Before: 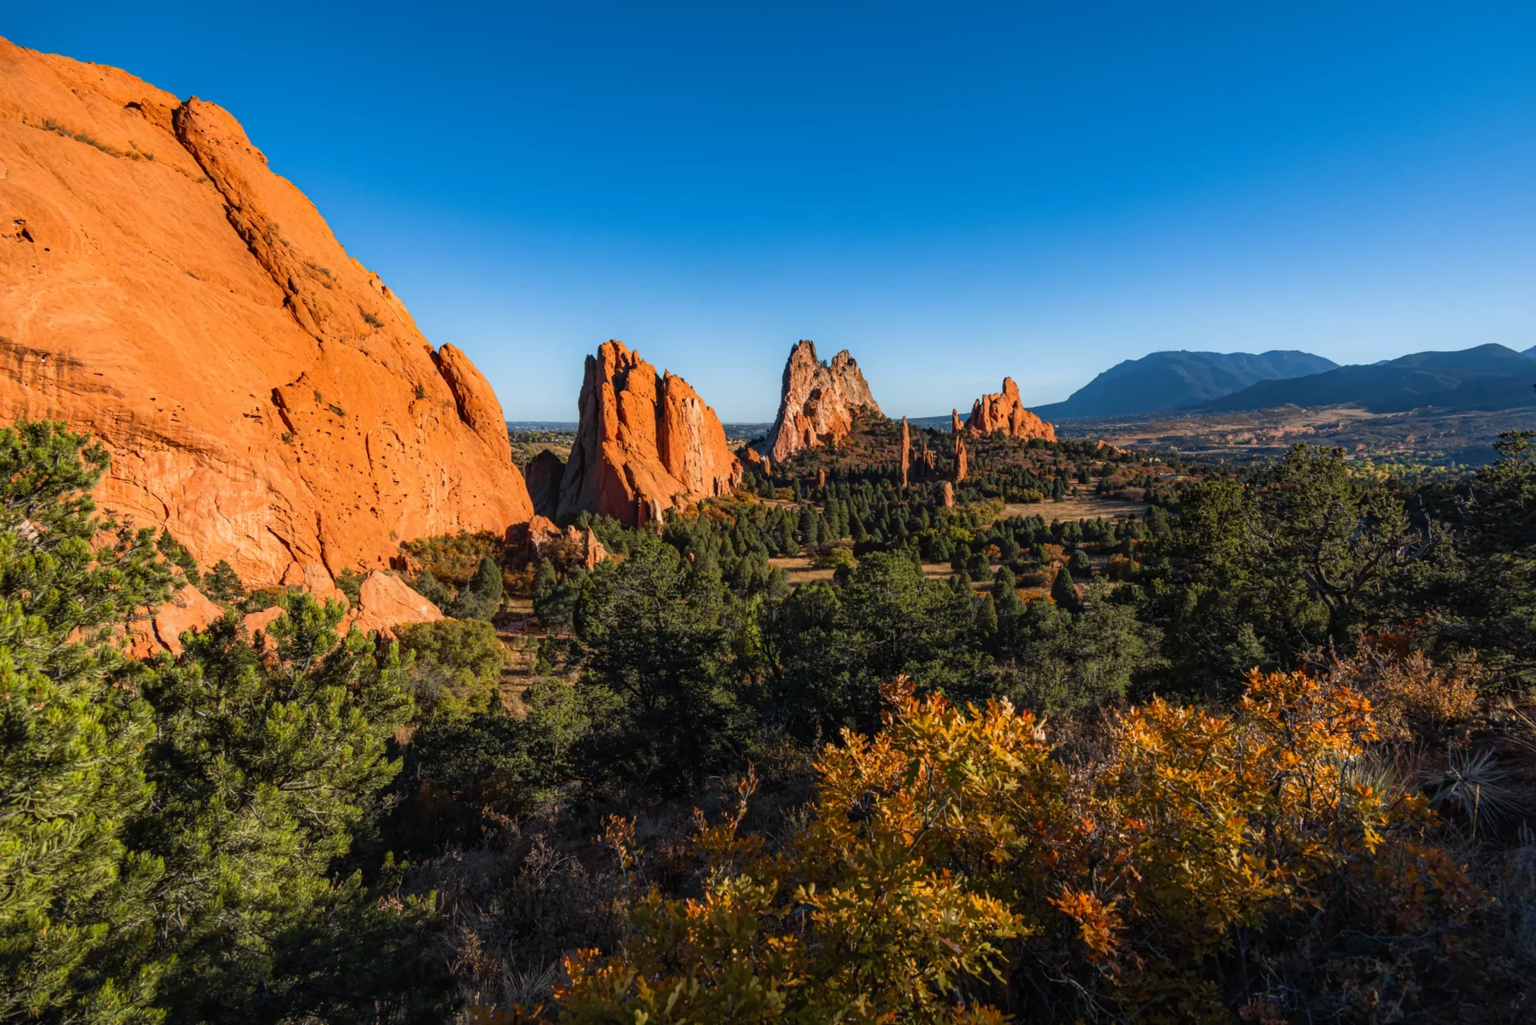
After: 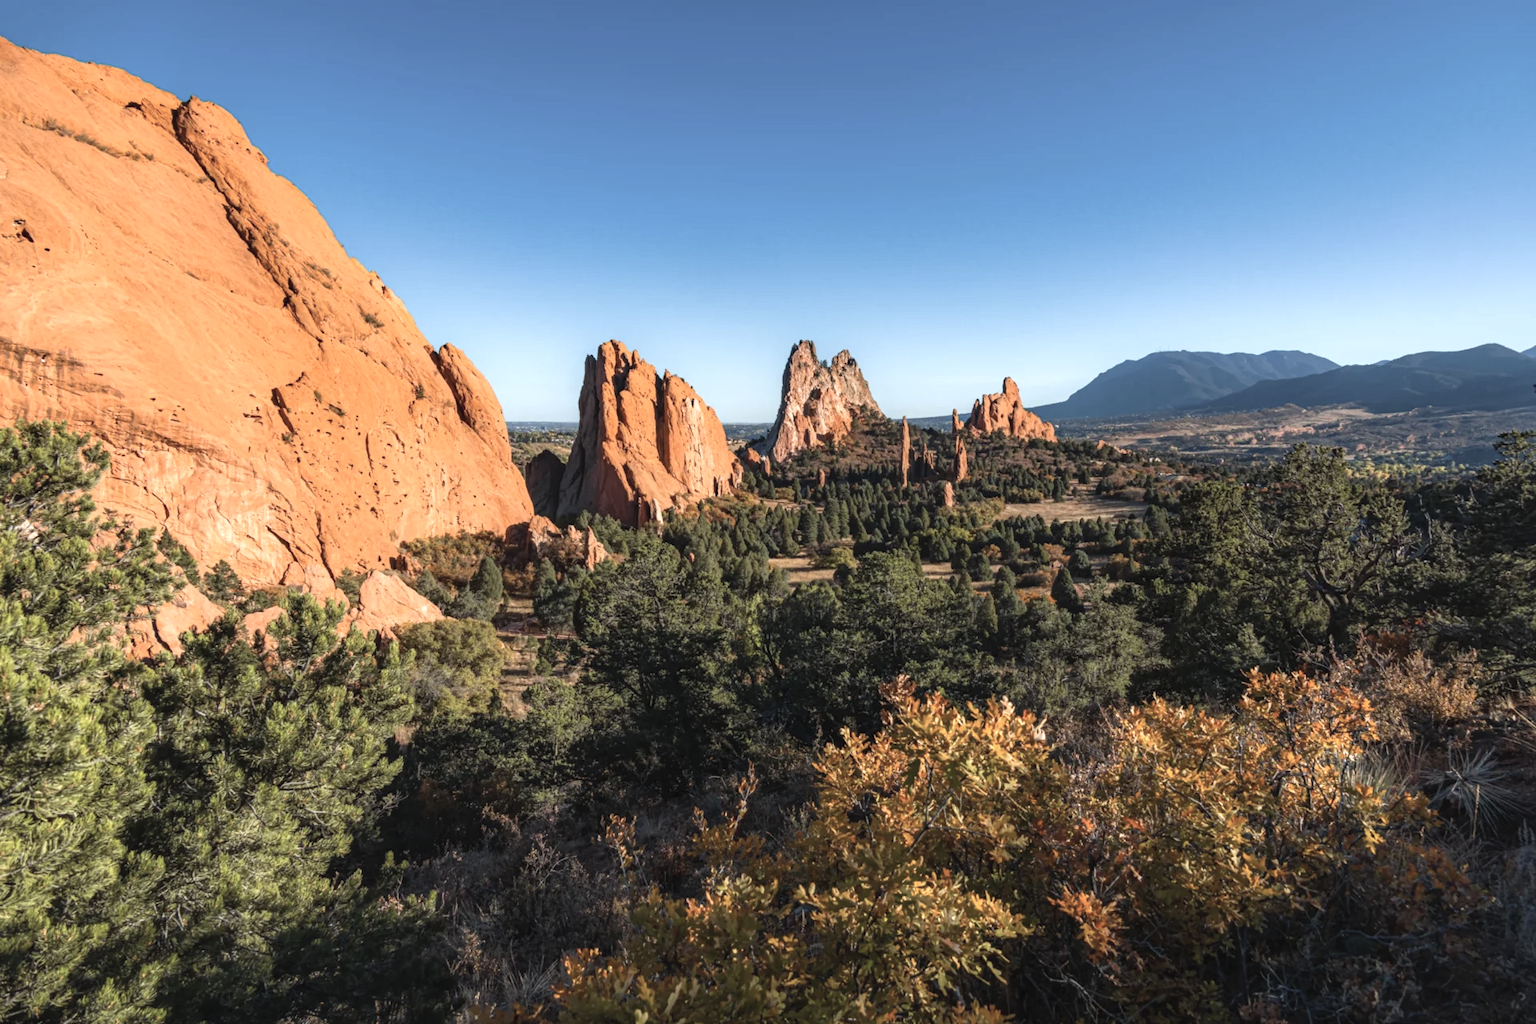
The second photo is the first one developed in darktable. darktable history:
exposure: exposure 0.664 EV, compensate highlight preservation false
contrast brightness saturation: contrast -0.051, saturation -0.402
